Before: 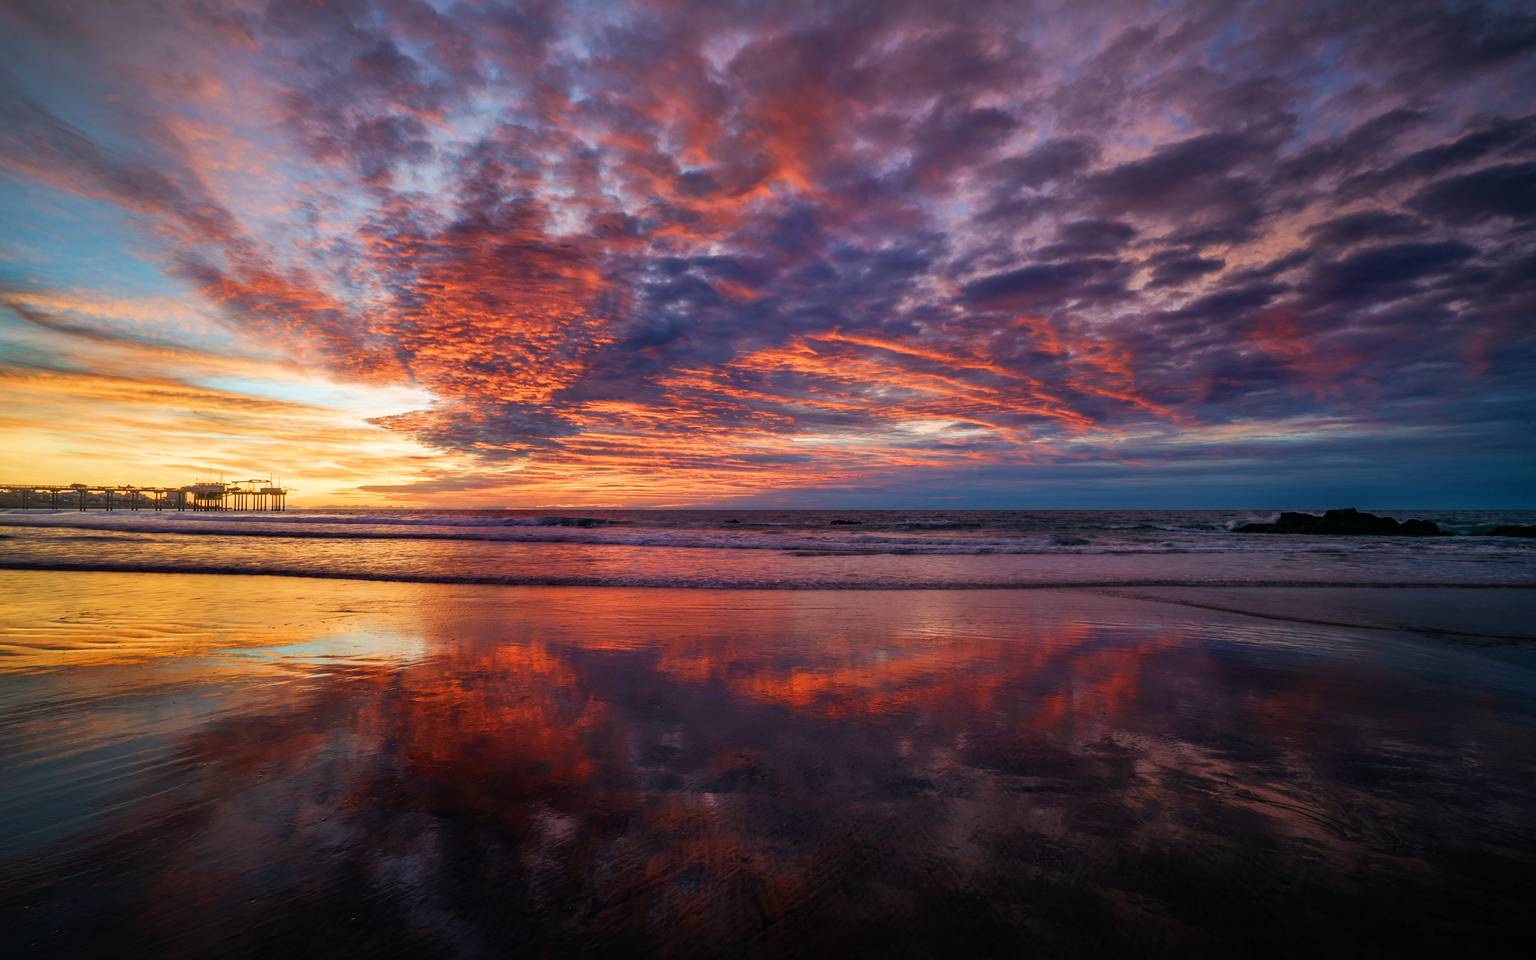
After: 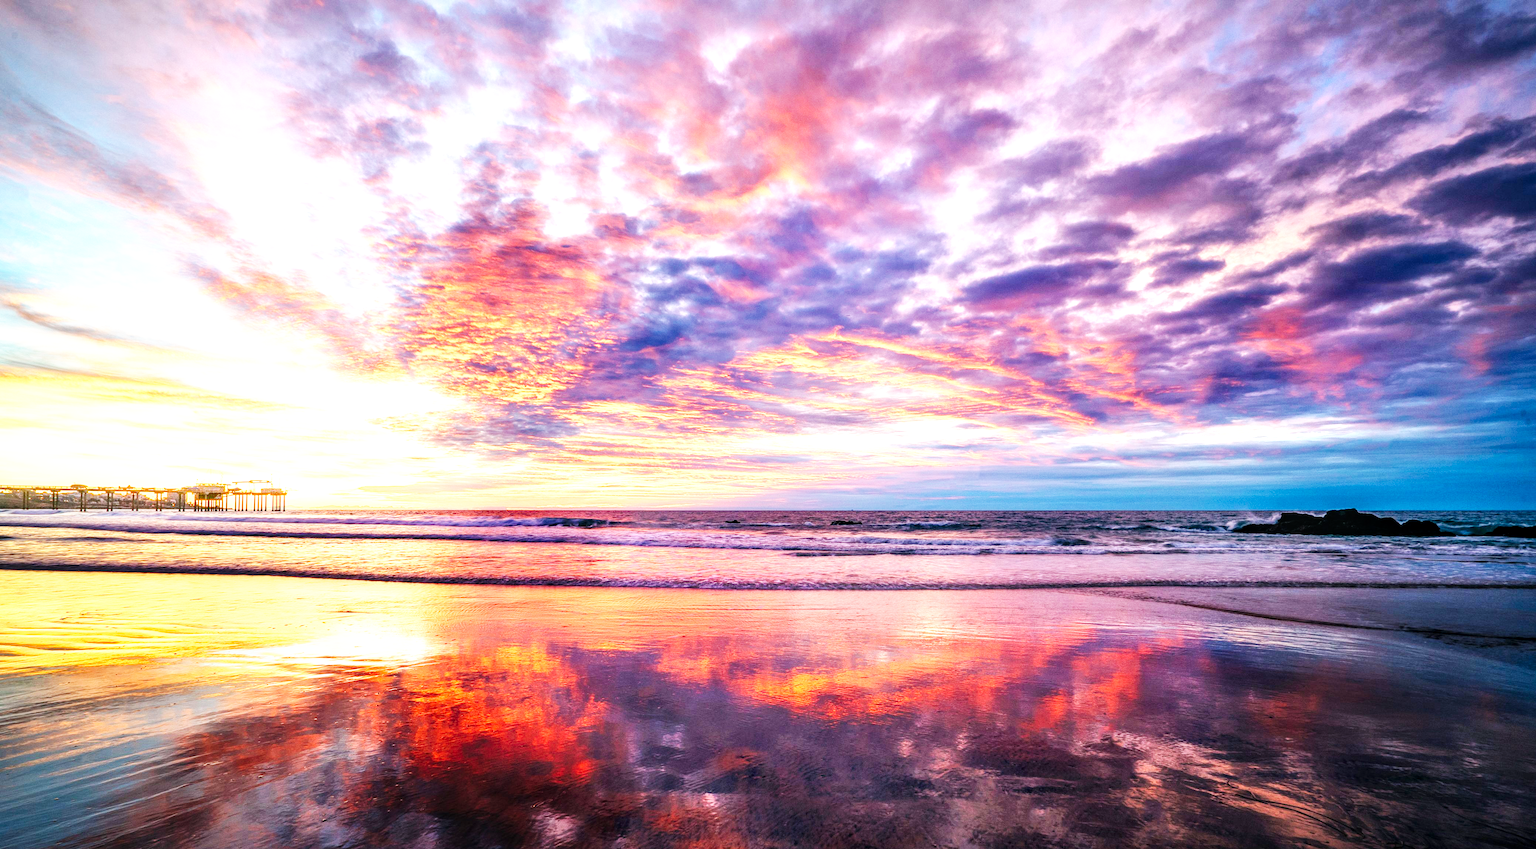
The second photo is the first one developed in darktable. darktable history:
white balance: emerald 1
local contrast: on, module defaults
base curve: curves: ch0 [(0, 0) (0.007, 0.004) (0.027, 0.03) (0.046, 0.07) (0.207, 0.54) (0.442, 0.872) (0.673, 0.972) (1, 1)], preserve colors none
crop and rotate: top 0%, bottom 11.49%
exposure: exposure 1.223 EV, compensate highlight preservation false
